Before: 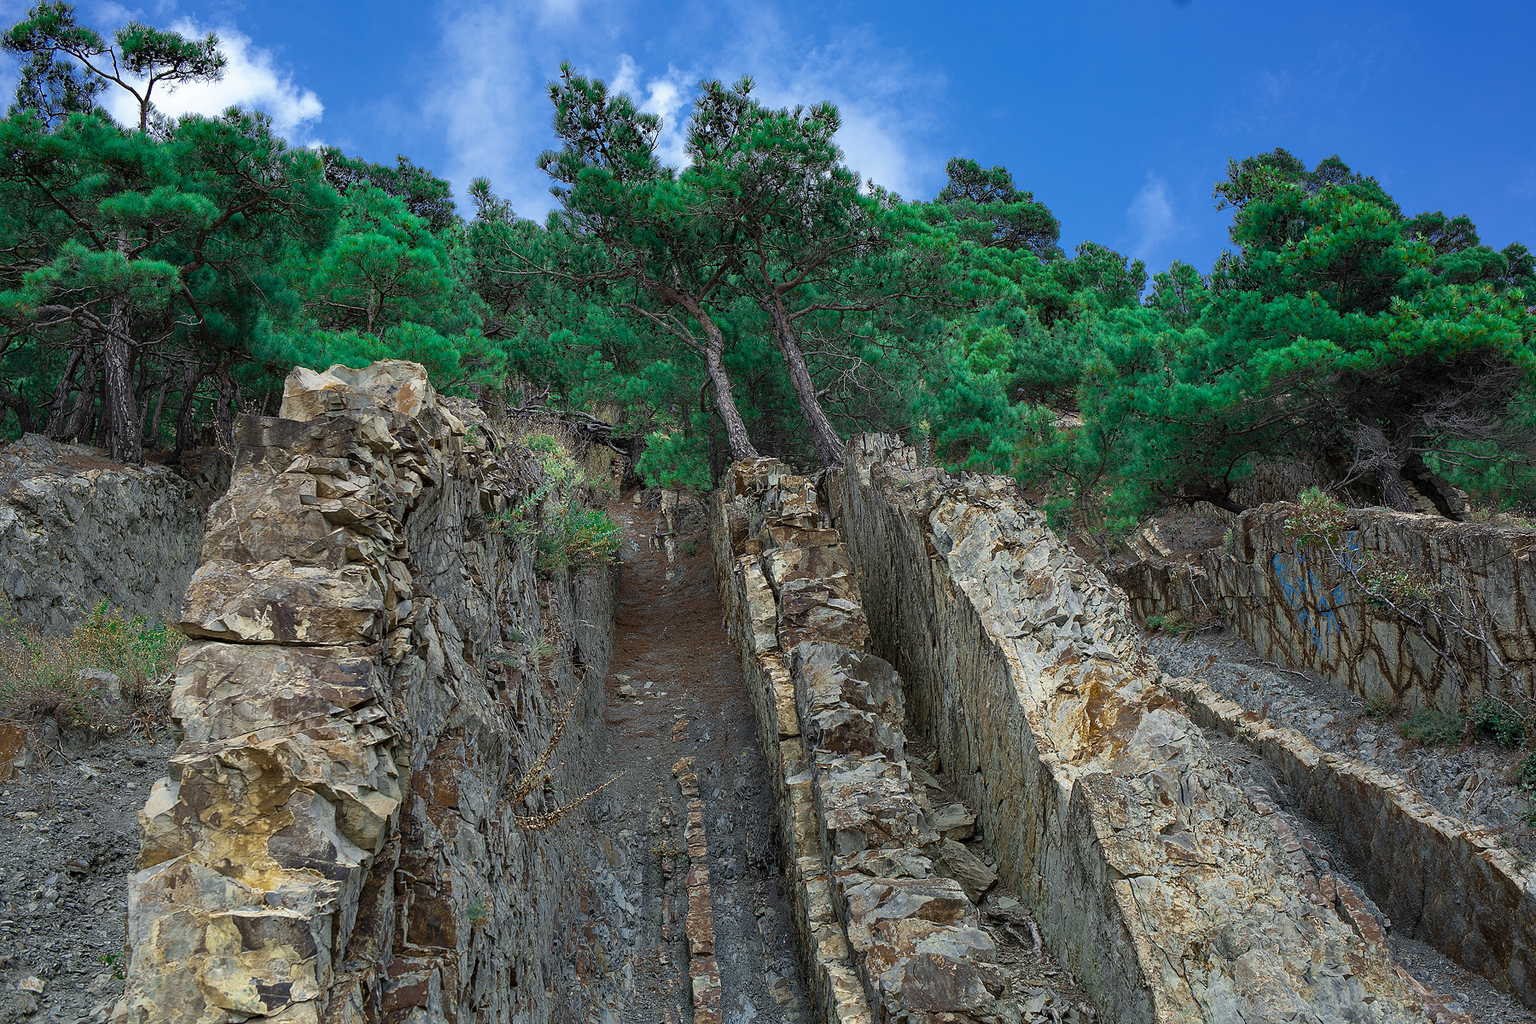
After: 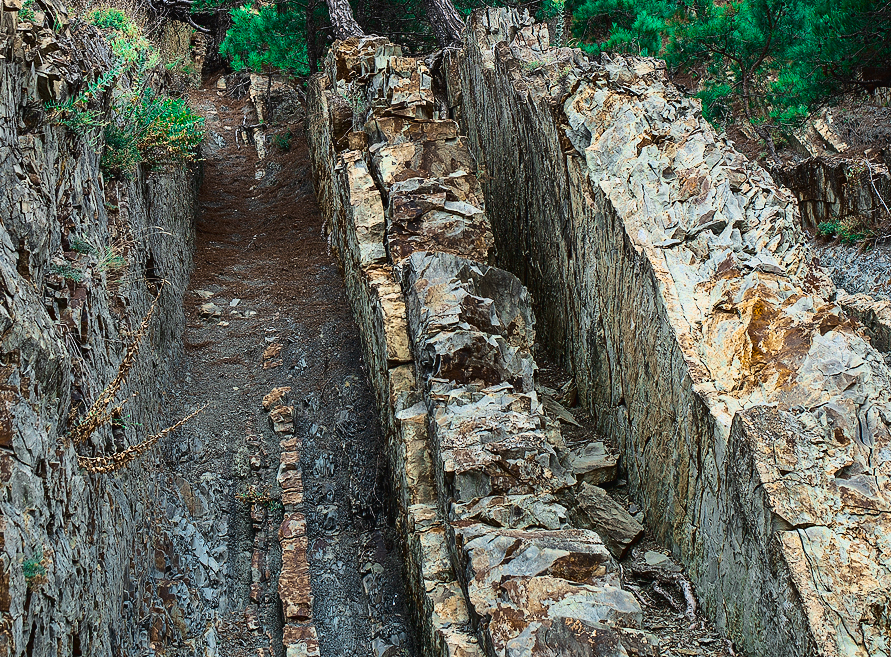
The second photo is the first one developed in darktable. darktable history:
crop: left 29.205%, top 41.705%, right 21.268%, bottom 3.5%
tone curve: curves: ch0 [(0.003, 0.023) (0.071, 0.052) (0.249, 0.201) (0.466, 0.557) (0.625, 0.761) (0.783, 0.9) (0.994, 0.968)]; ch1 [(0, 0) (0.262, 0.227) (0.417, 0.386) (0.469, 0.467) (0.502, 0.498) (0.531, 0.521) (0.576, 0.586) (0.612, 0.634) (0.634, 0.68) (0.686, 0.728) (0.994, 0.987)]; ch2 [(0, 0) (0.262, 0.188) (0.385, 0.353) (0.427, 0.424) (0.495, 0.493) (0.518, 0.544) (0.55, 0.579) (0.595, 0.621) (0.644, 0.748) (1, 1)], color space Lab, linked channels, preserve colors none
